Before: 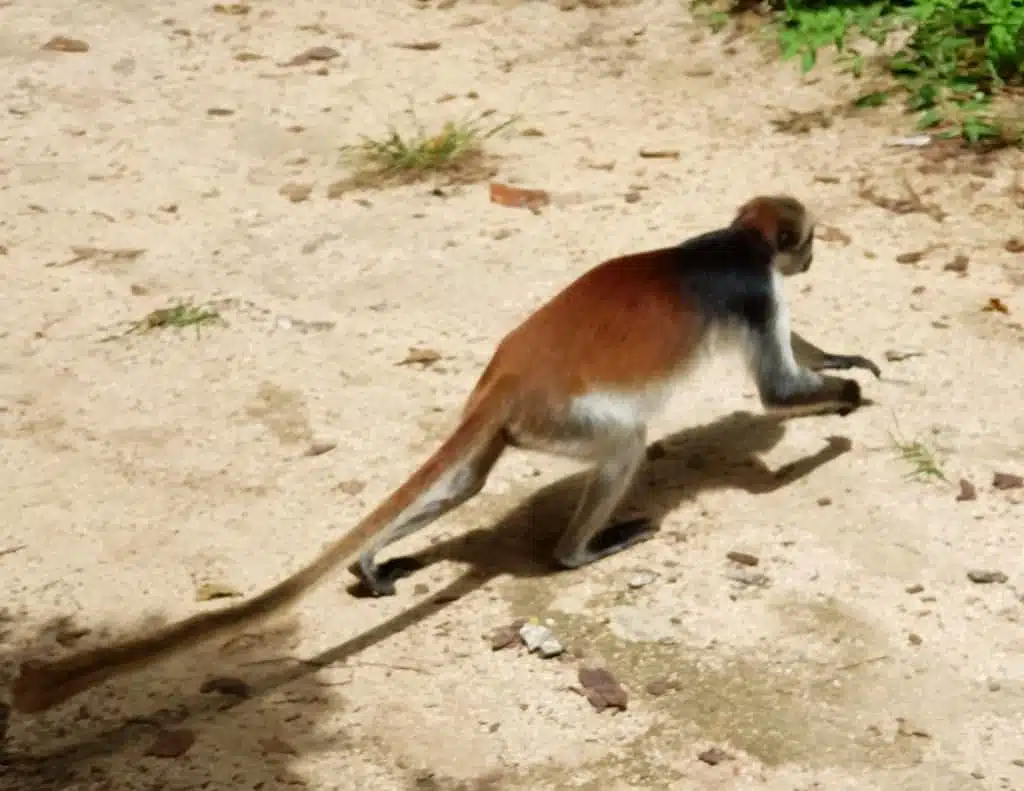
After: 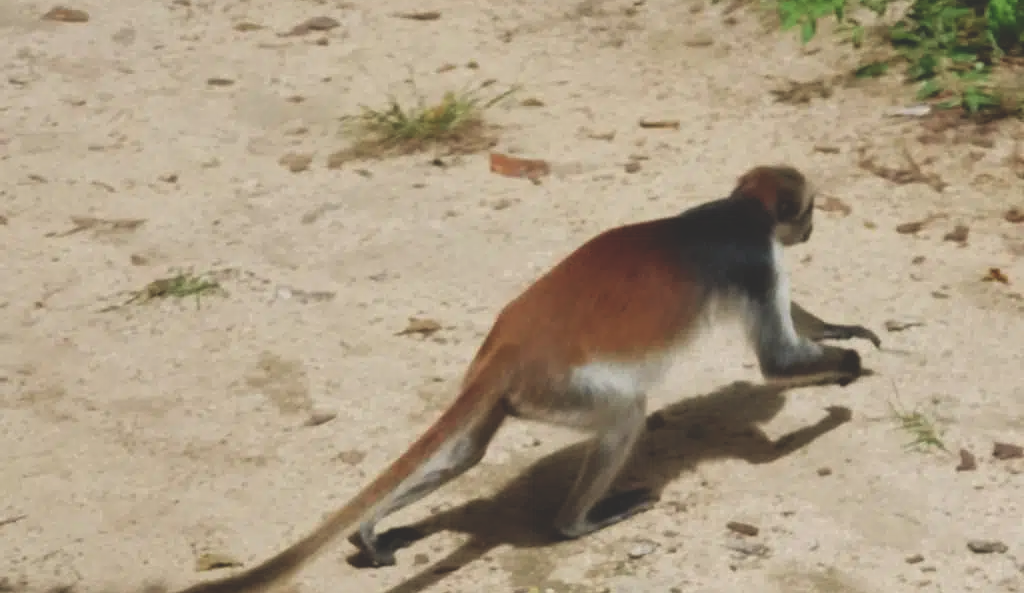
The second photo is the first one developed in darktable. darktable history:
crop: top 3.857%, bottom 21.132%
exposure: black level correction -0.036, exposure -0.497 EV, compensate highlight preservation false
